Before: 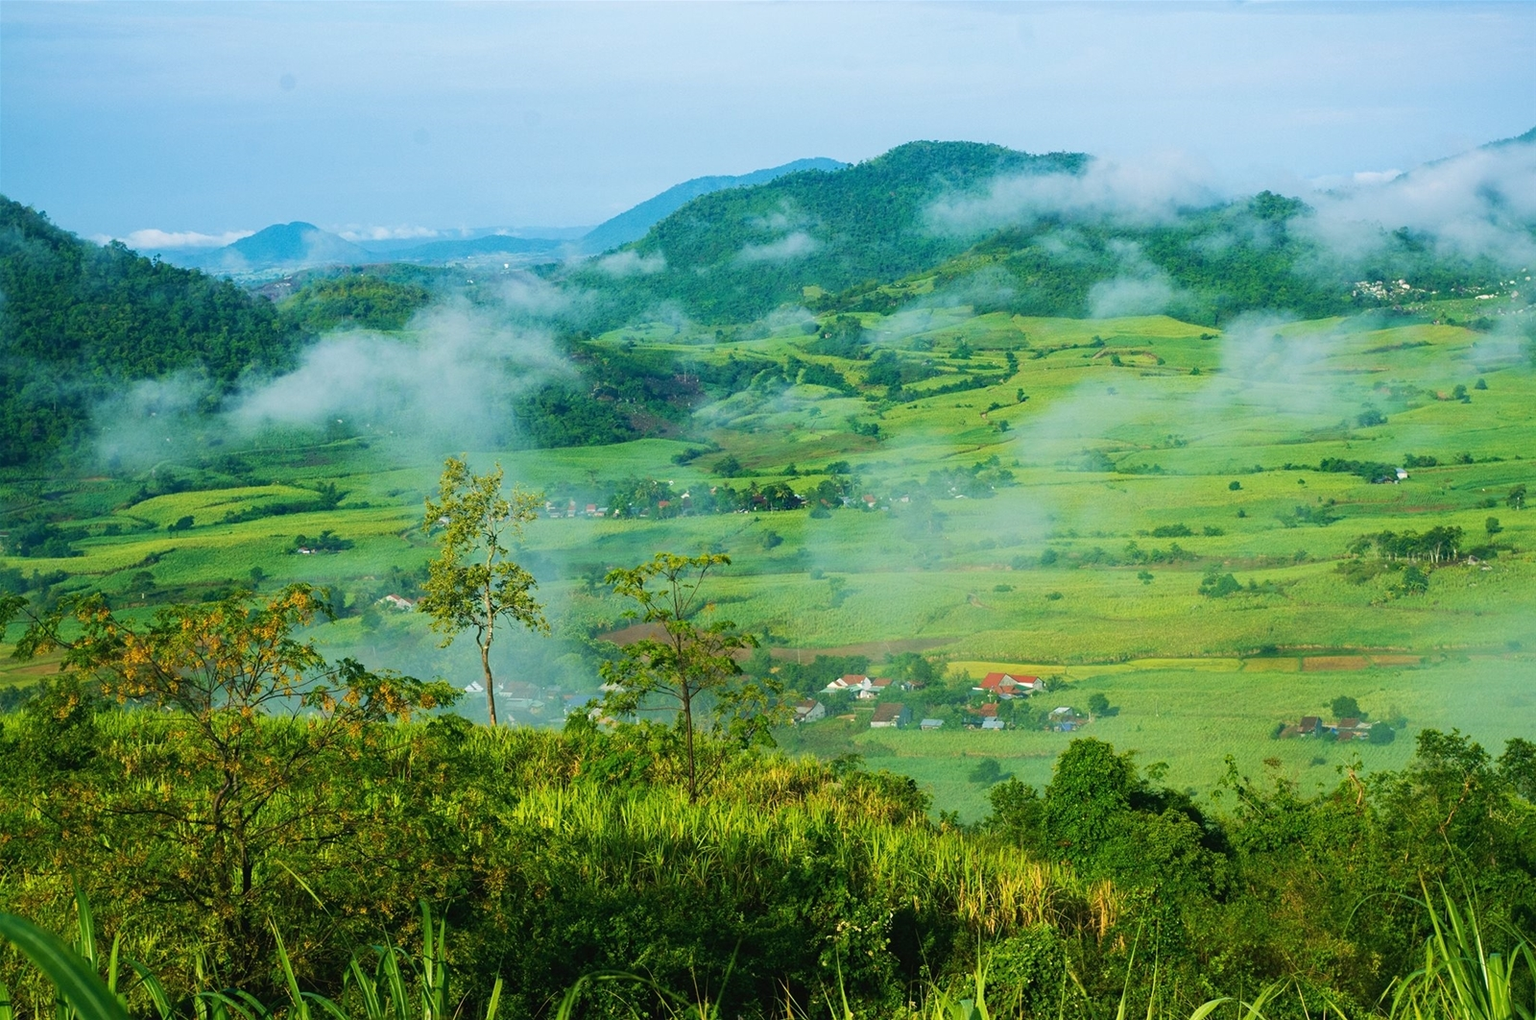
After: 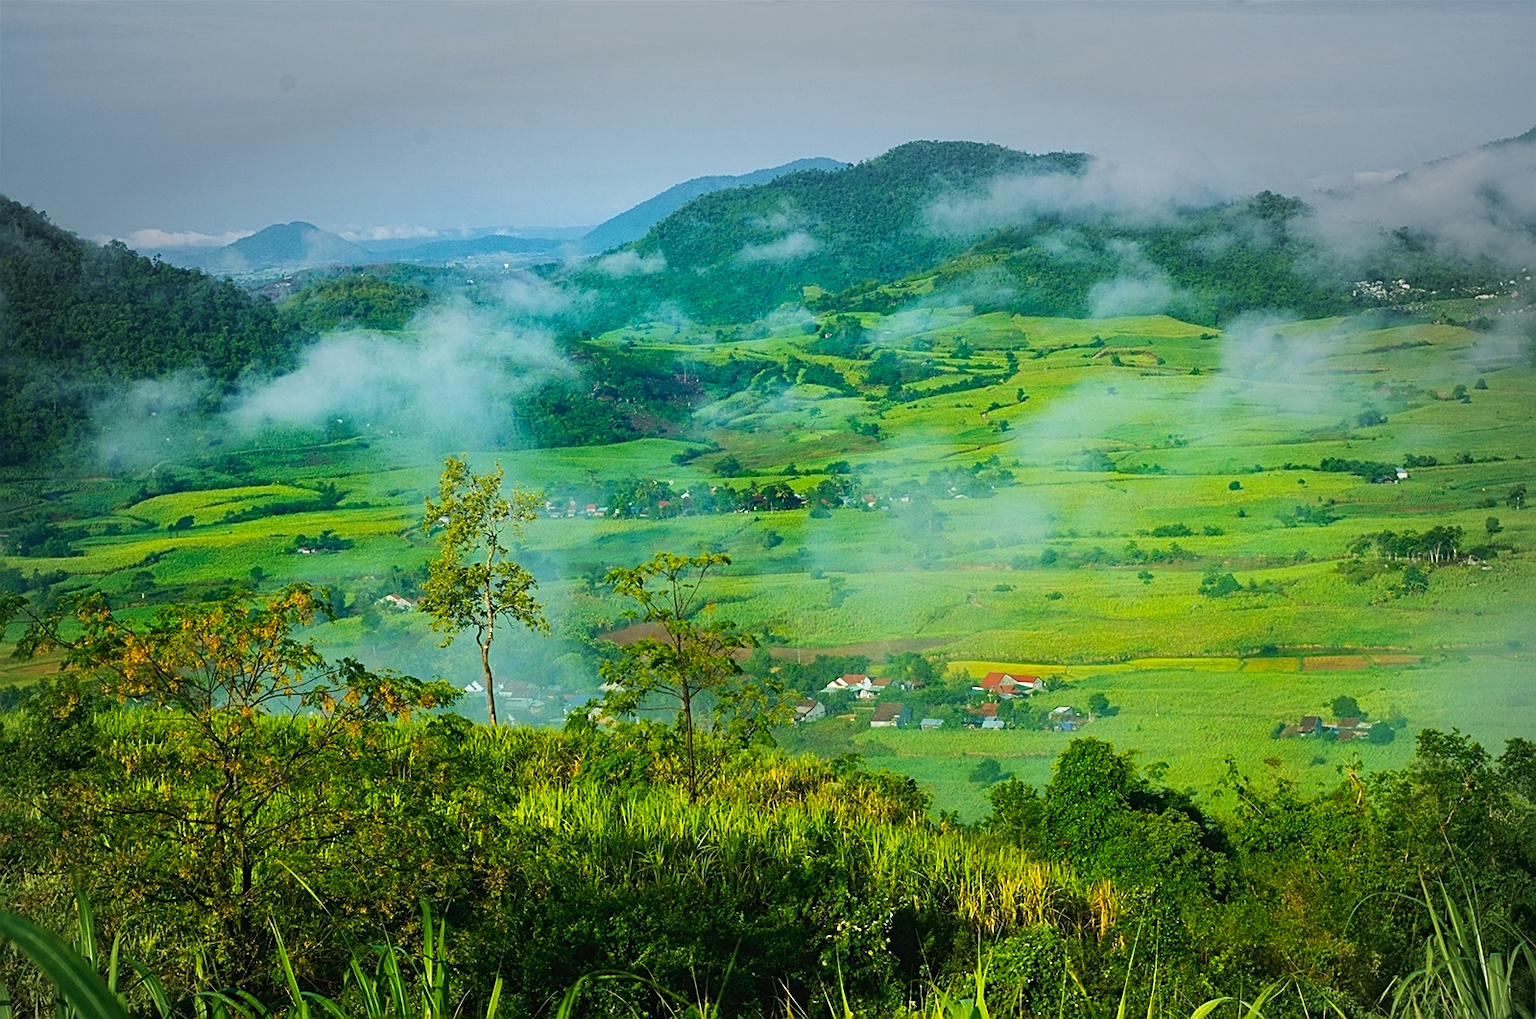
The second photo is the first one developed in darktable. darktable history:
vignetting: center (-0.026, 0.398), automatic ratio true
color balance rgb: perceptual saturation grading › global saturation 19.536%, global vibrance 11.419%, contrast 4.914%
sharpen: on, module defaults
